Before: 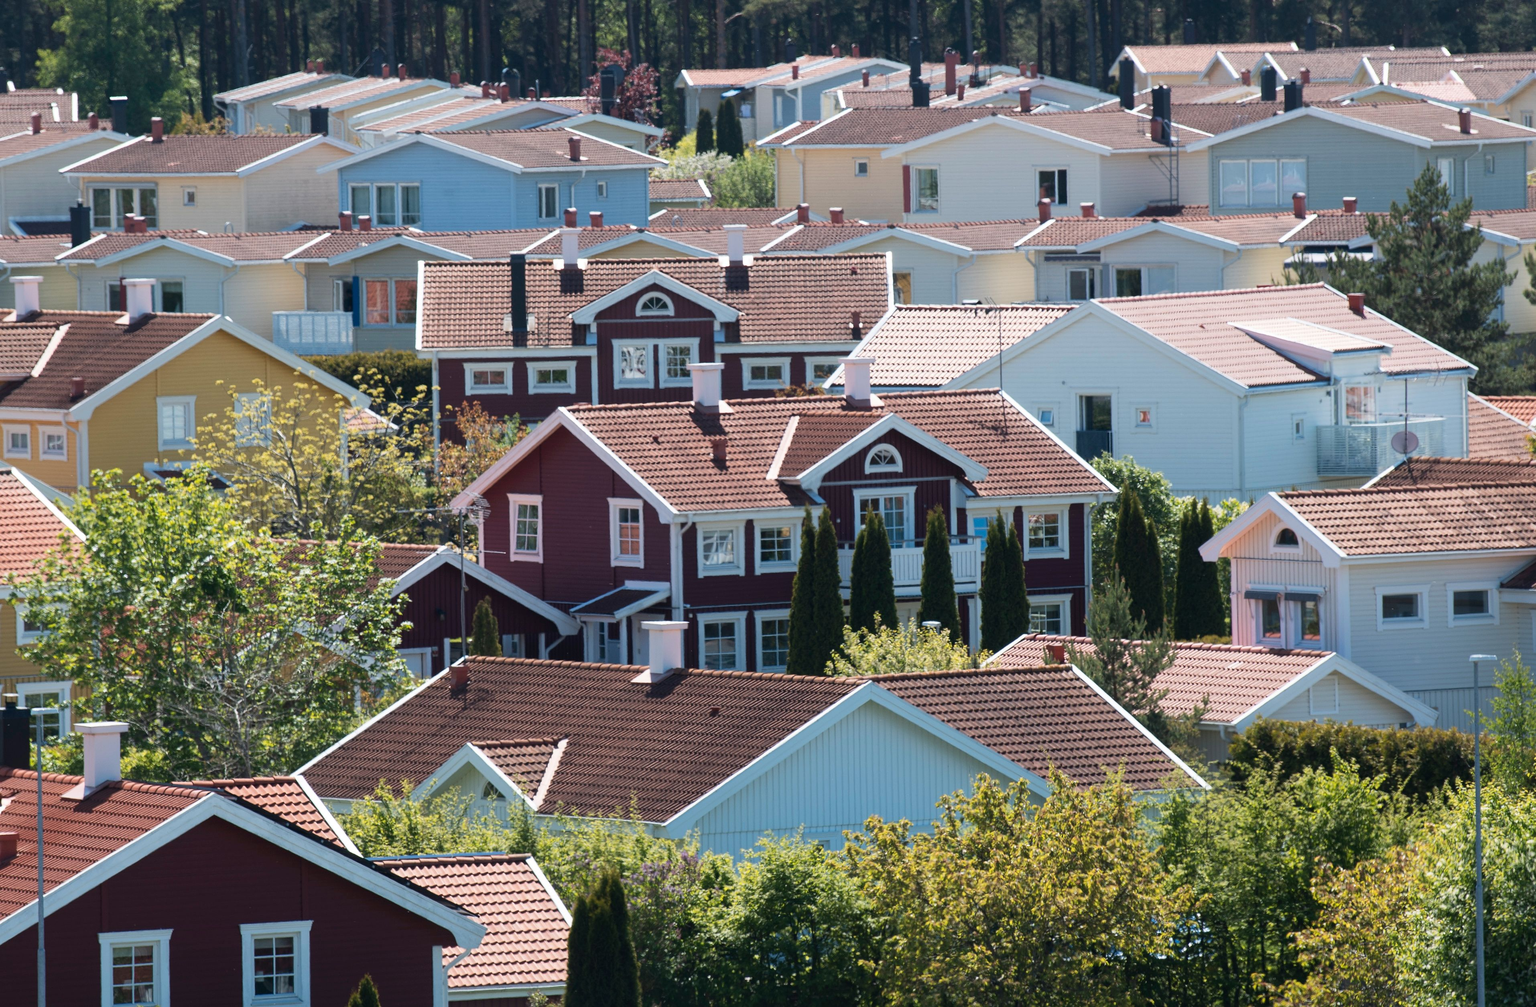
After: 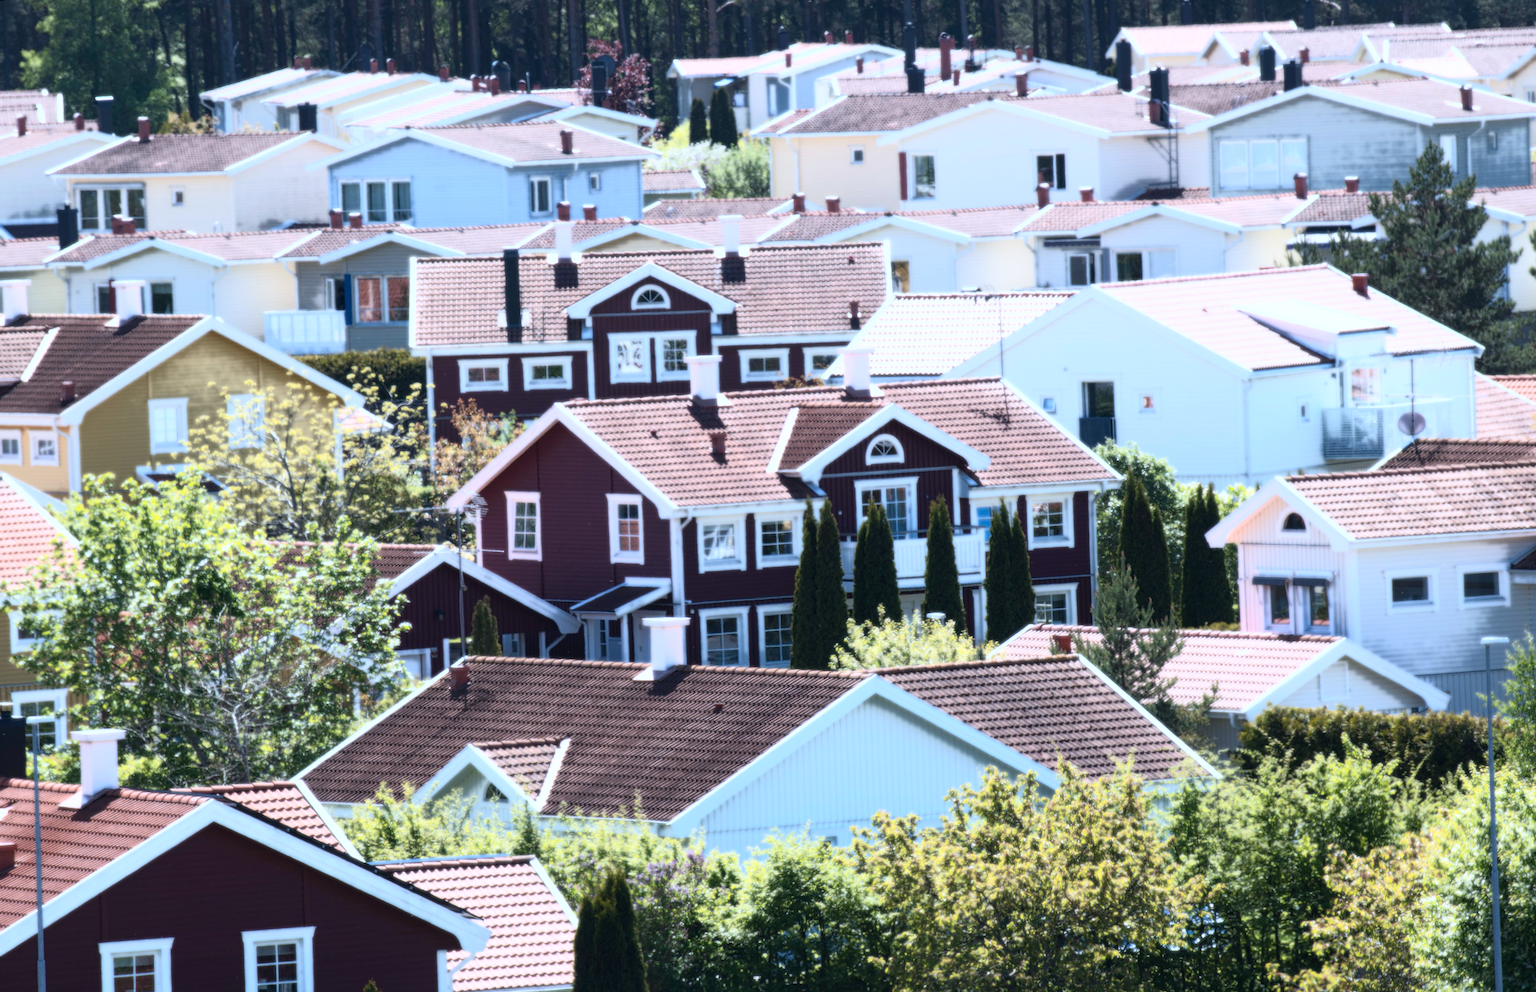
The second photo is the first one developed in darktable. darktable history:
rotate and perspective: rotation -1°, crop left 0.011, crop right 0.989, crop top 0.025, crop bottom 0.975
bloom: size 0%, threshold 54.82%, strength 8.31%
white balance: red 0.926, green 1.003, blue 1.133
